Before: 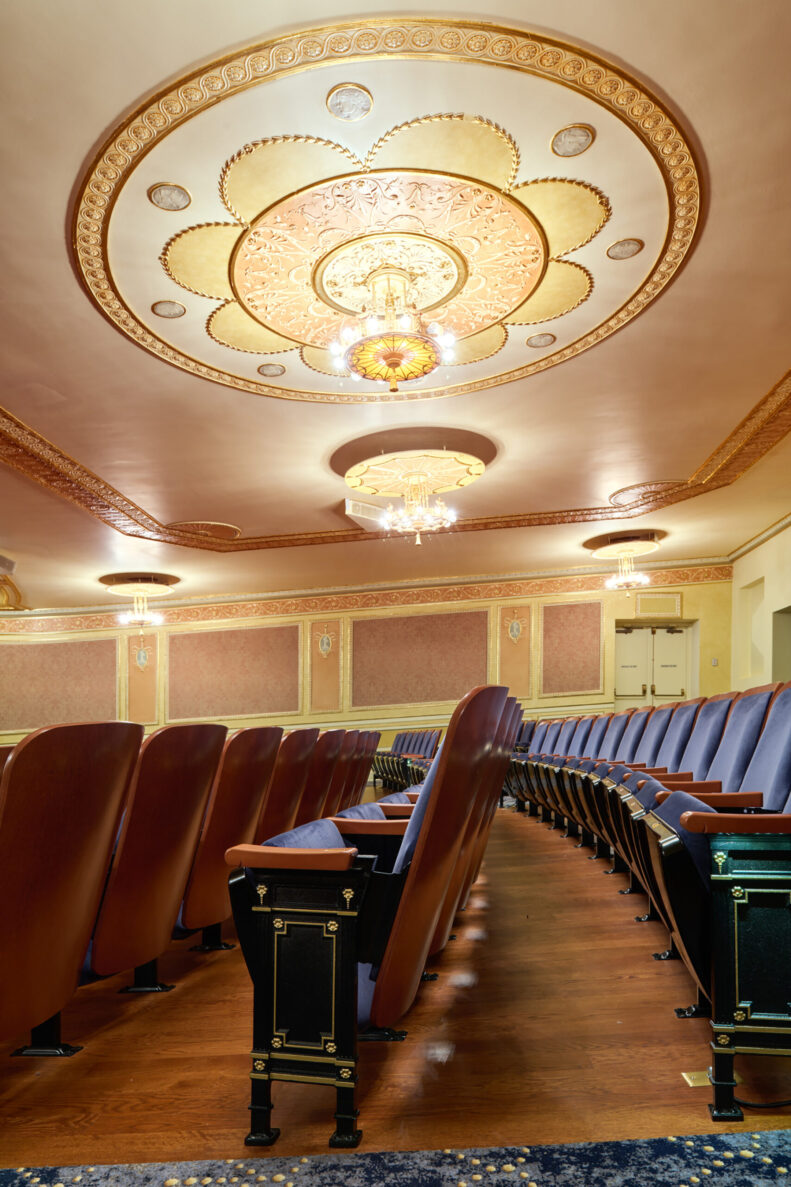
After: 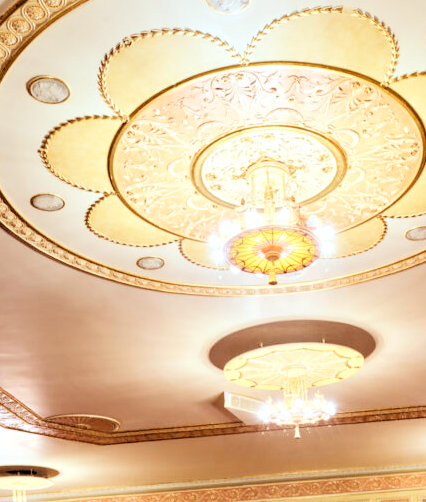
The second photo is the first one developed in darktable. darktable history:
tone curve: curves: ch0 [(0, 0) (0.004, 0.001) (0.133, 0.112) (0.325, 0.362) (0.832, 0.893) (1, 1)], color space Lab, linked channels, preserve colors none
crop: left 15.306%, top 9.065%, right 30.789%, bottom 48.638%
rgb levels: levels [[0.029, 0.461, 0.922], [0, 0.5, 1], [0, 0.5, 1]]
white balance: red 0.974, blue 1.044
